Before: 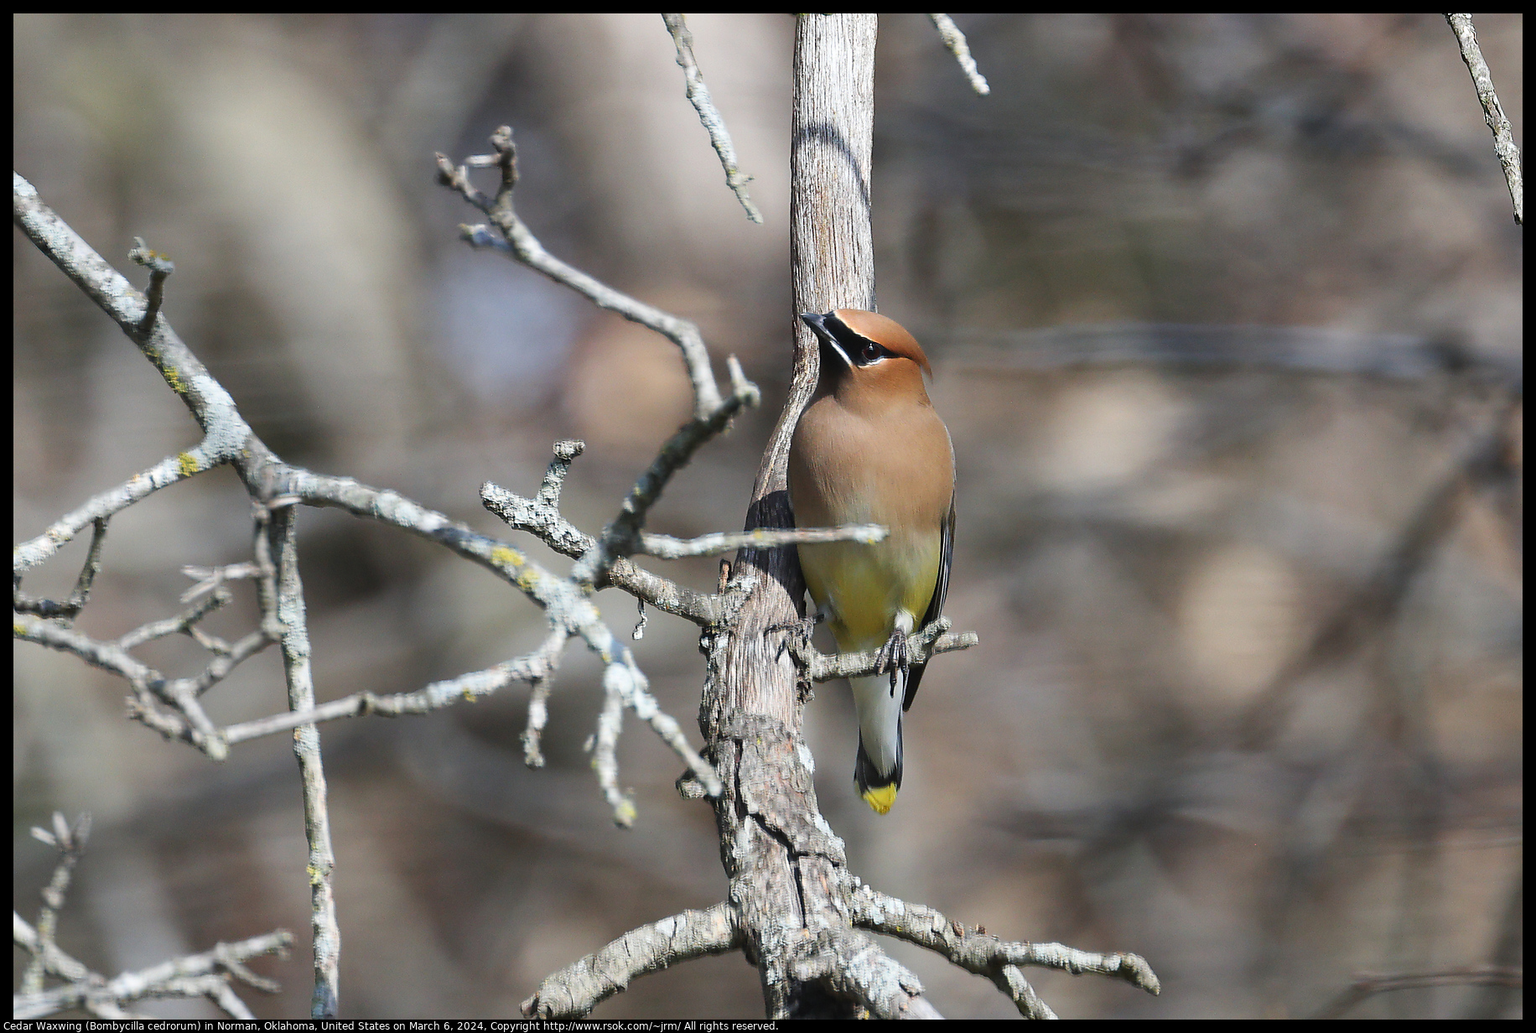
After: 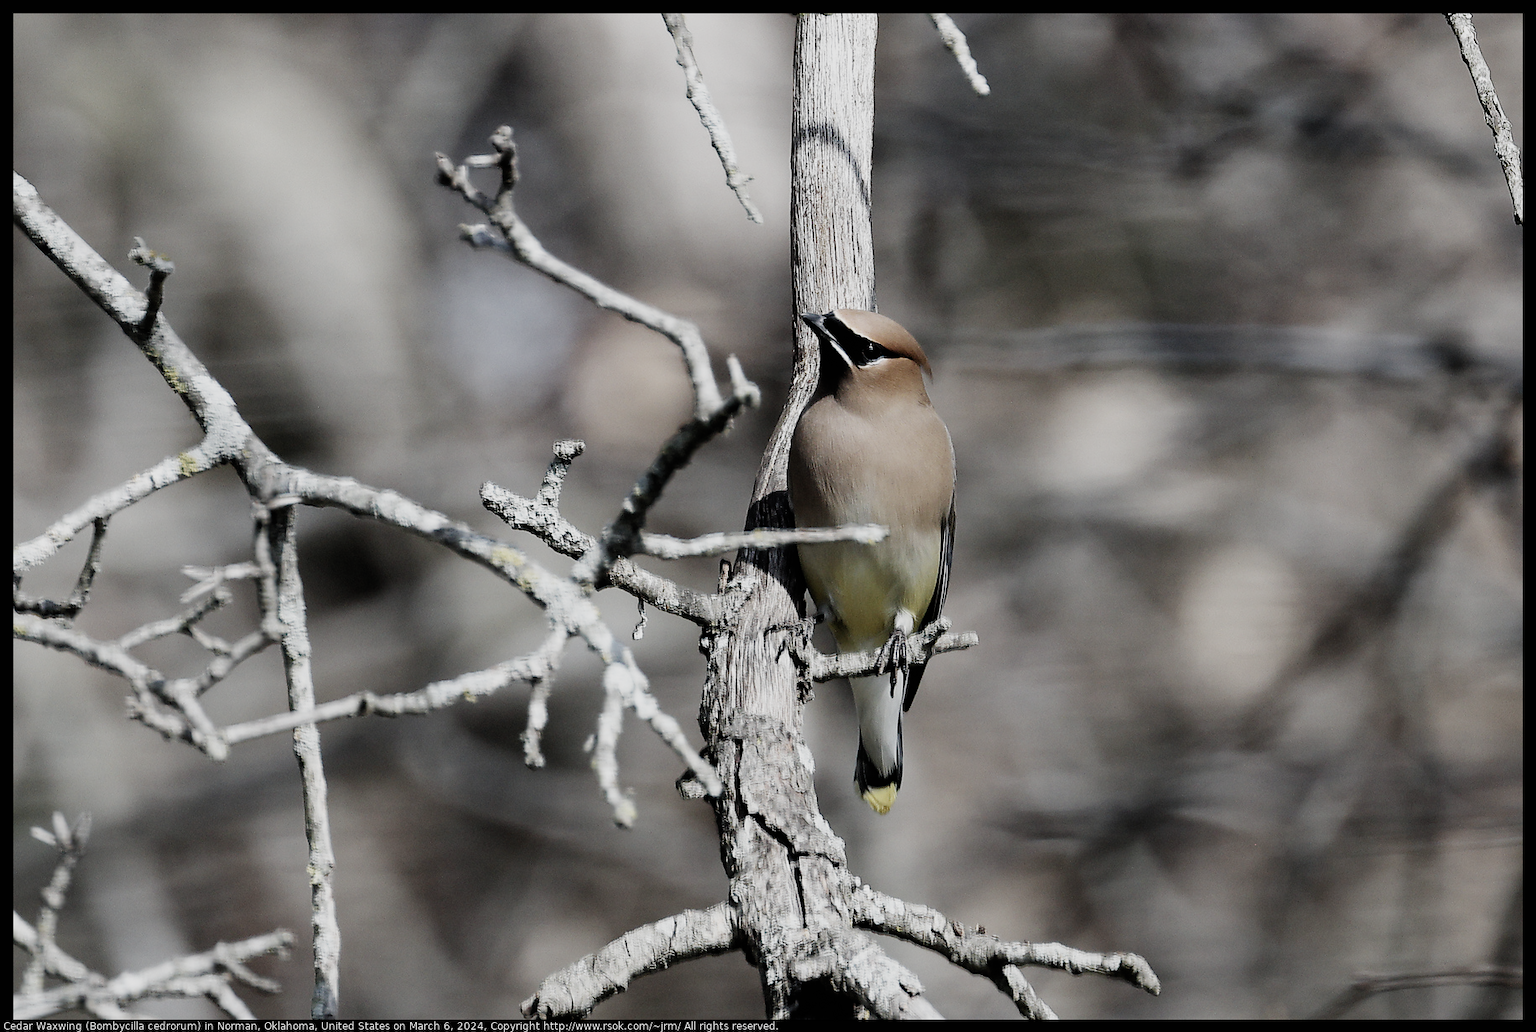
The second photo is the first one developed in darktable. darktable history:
filmic rgb: black relative exposure -5.1 EV, white relative exposure 3.96 EV, hardness 2.89, contrast 1.297, highlights saturation mix -31.36%, preserve chrominance no, color science v5 (2021)
